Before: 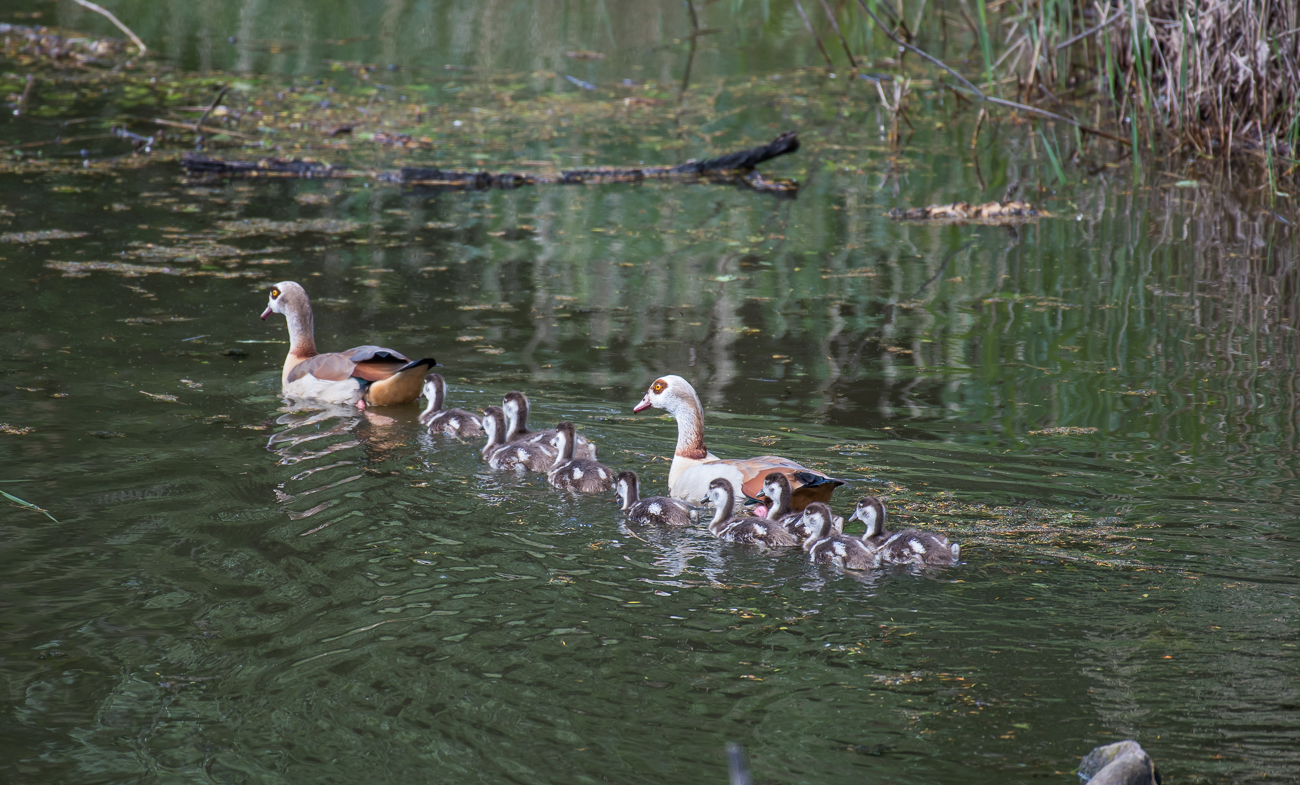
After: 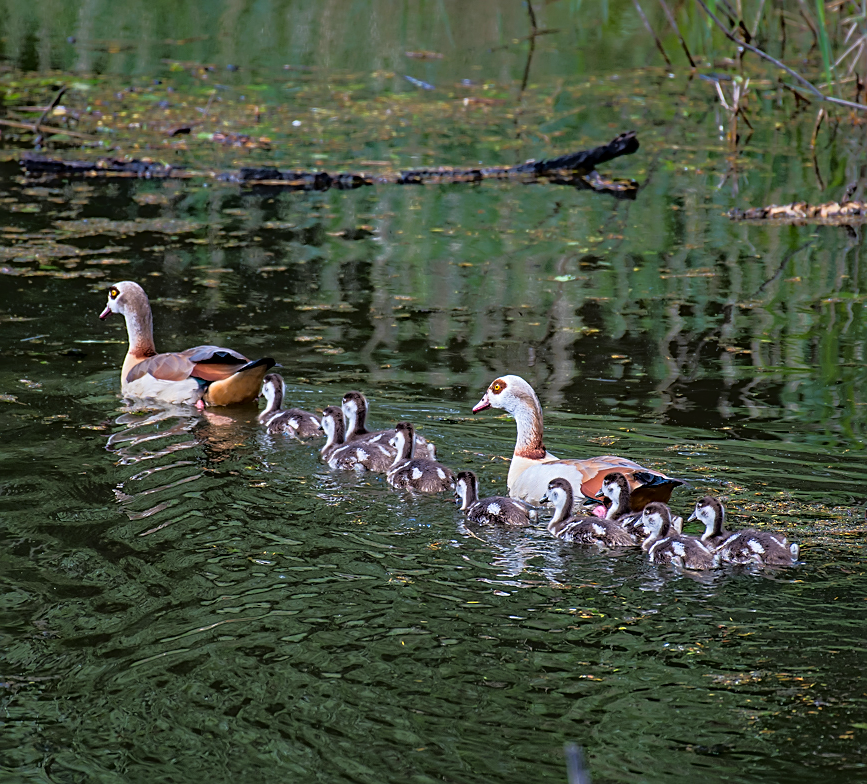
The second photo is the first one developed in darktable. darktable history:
base curve: curves: ch0 [(0, 0) (0.303, 0.277) (1, 1)], preserve colors none
crop and rotate: left 12.444%, right 20.799%
sharpen: on, module defaults
color correction: highlights b* 0.051, saturation 1.3
tone equalizer: -8 EV -1.83 EV, -7 EV -1.17 EV, -6 EV -1.62 EV, edges refinement/feathering 500, mask exposure compensation -1.57 EV, preserve details no
haze removal: compatibility mode true, adaptive false
